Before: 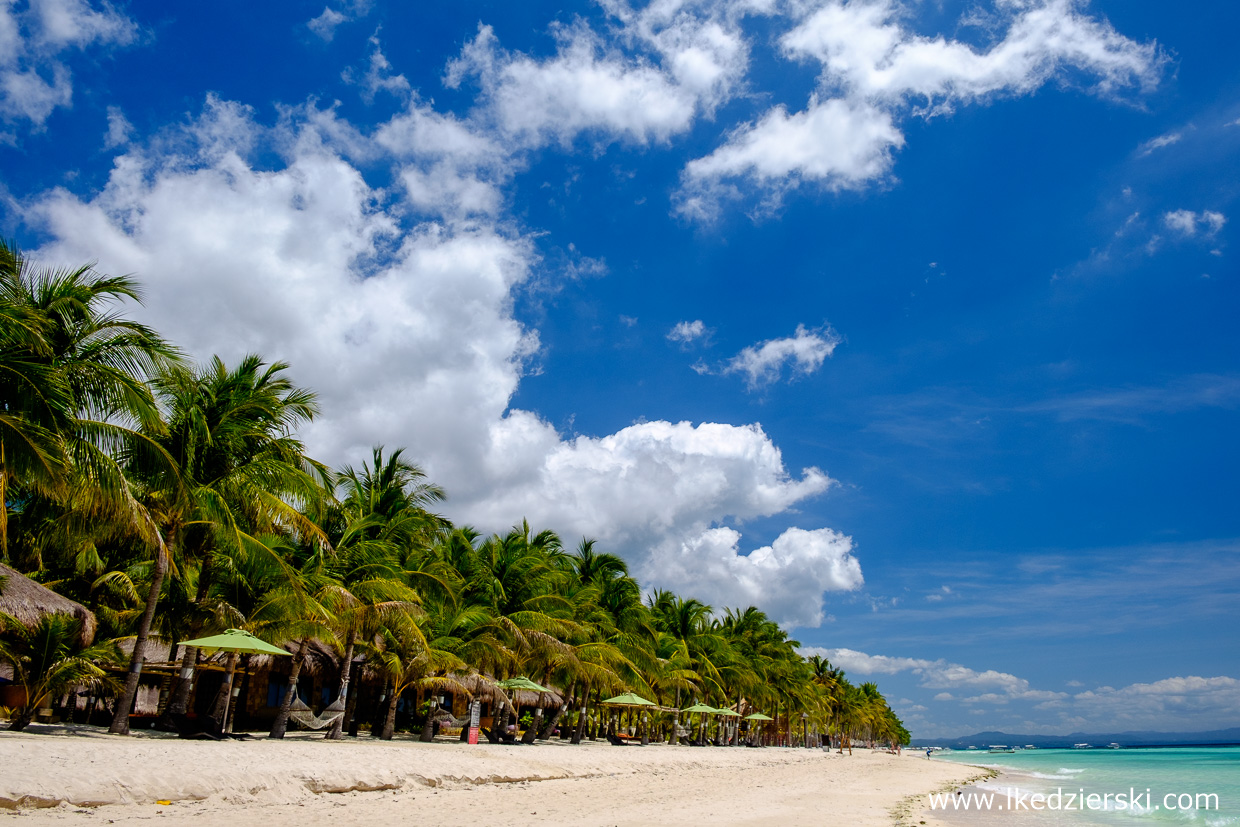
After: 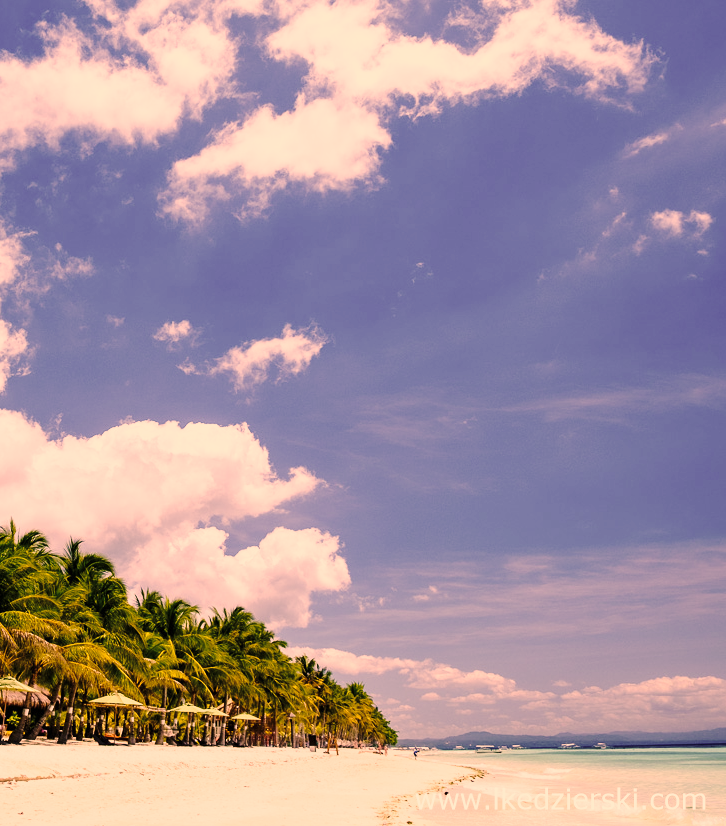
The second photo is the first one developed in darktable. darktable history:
base curve: curves: ch0 [(0, 0) (0.028, 0.03) (0.121, 0.232) (0.46, 0.748) (0.859, 0.968) (1, 1)], preserve colors none
exposure: compensate highlight preservation false
crop: left 41.402%
color correction: highlights a* 40, highlights b* 40, saturation 0.69
